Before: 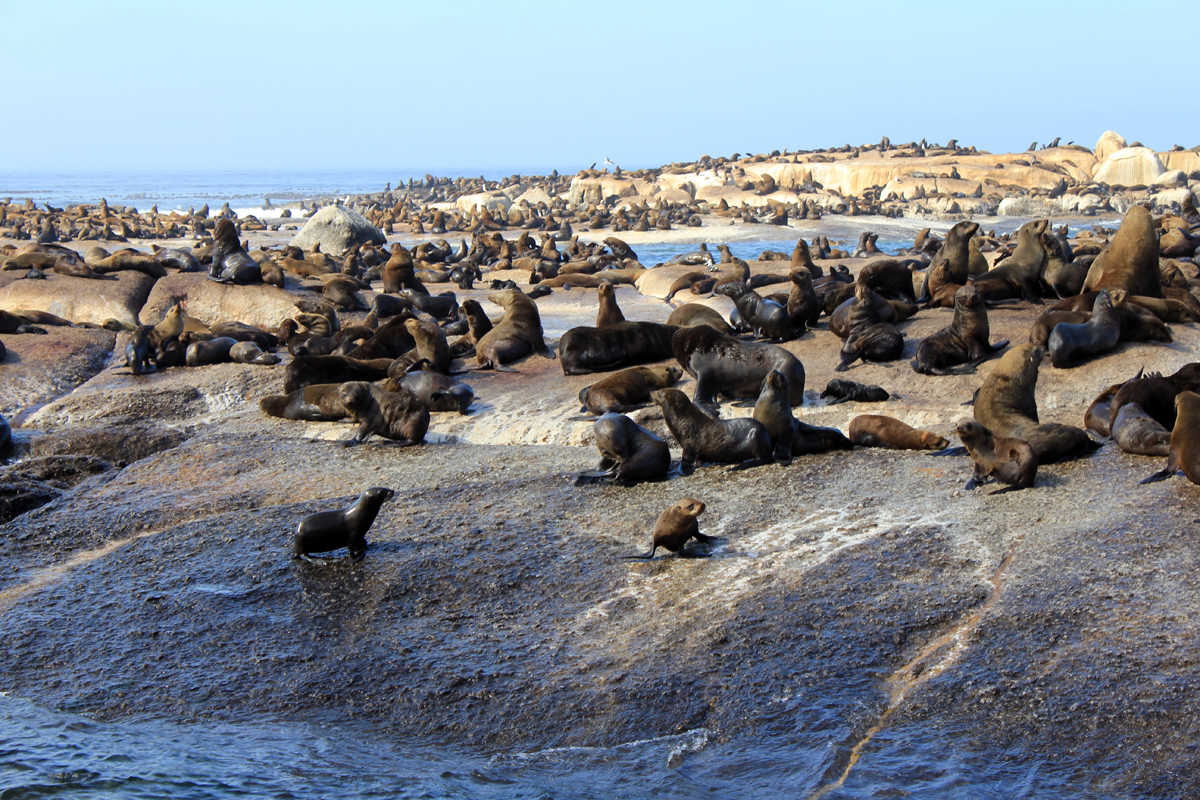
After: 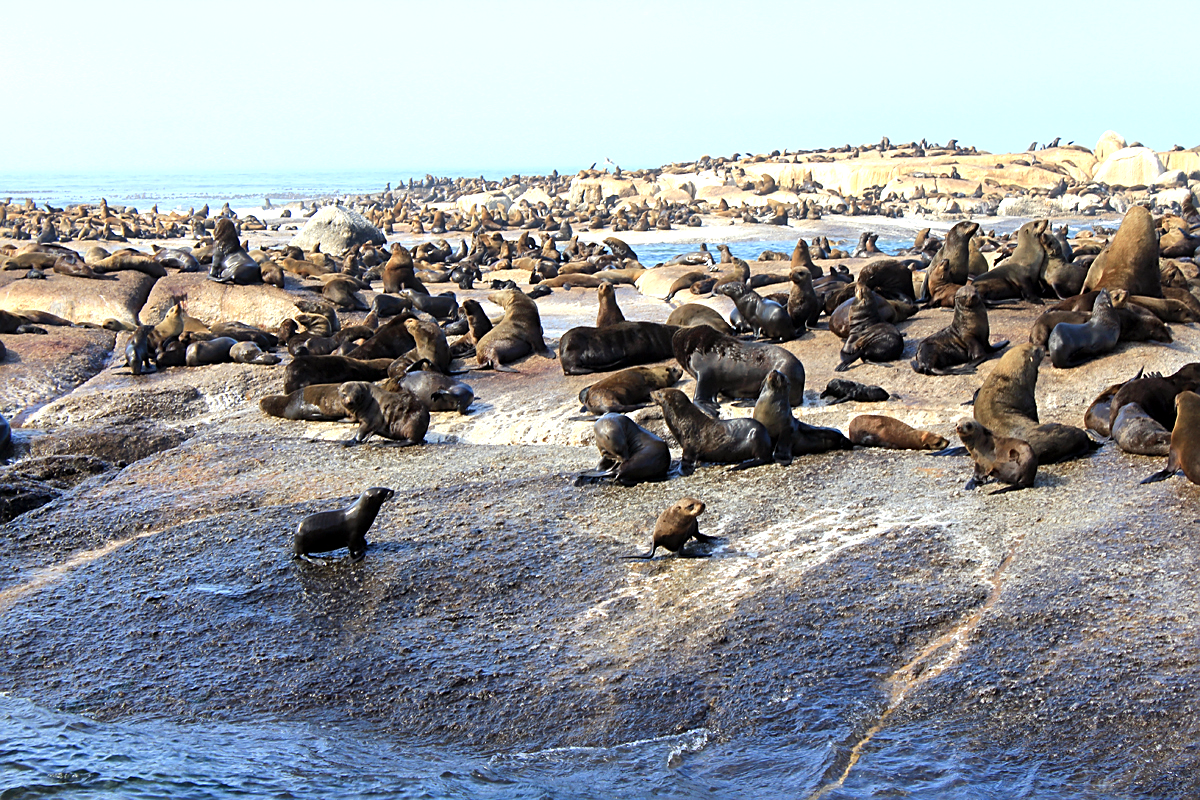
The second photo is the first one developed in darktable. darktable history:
sharpen: radius 1.967
exposure: exposure 0.574 EV, compensate highlight preservation false
